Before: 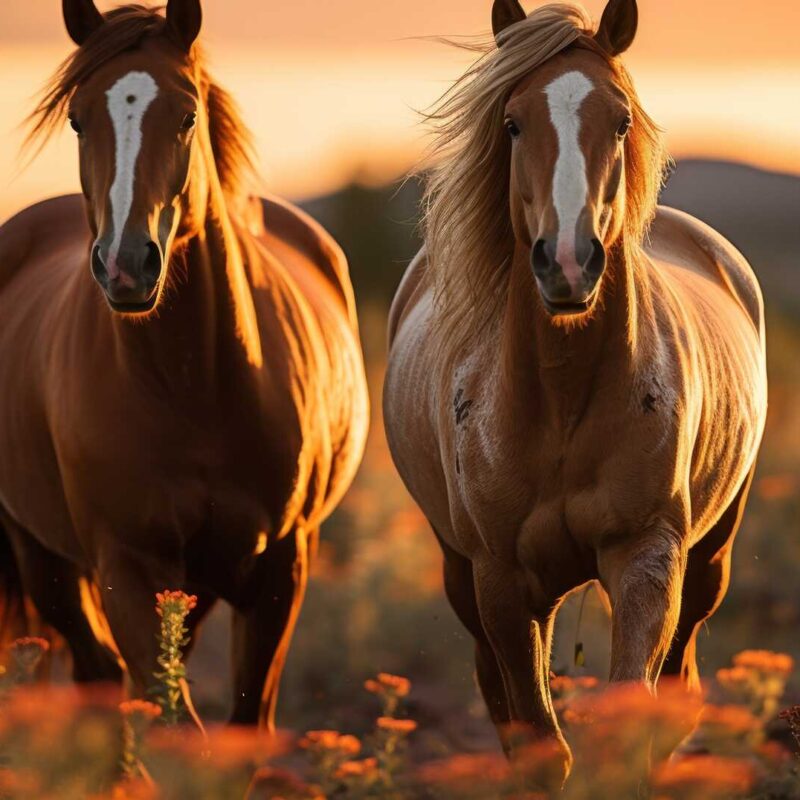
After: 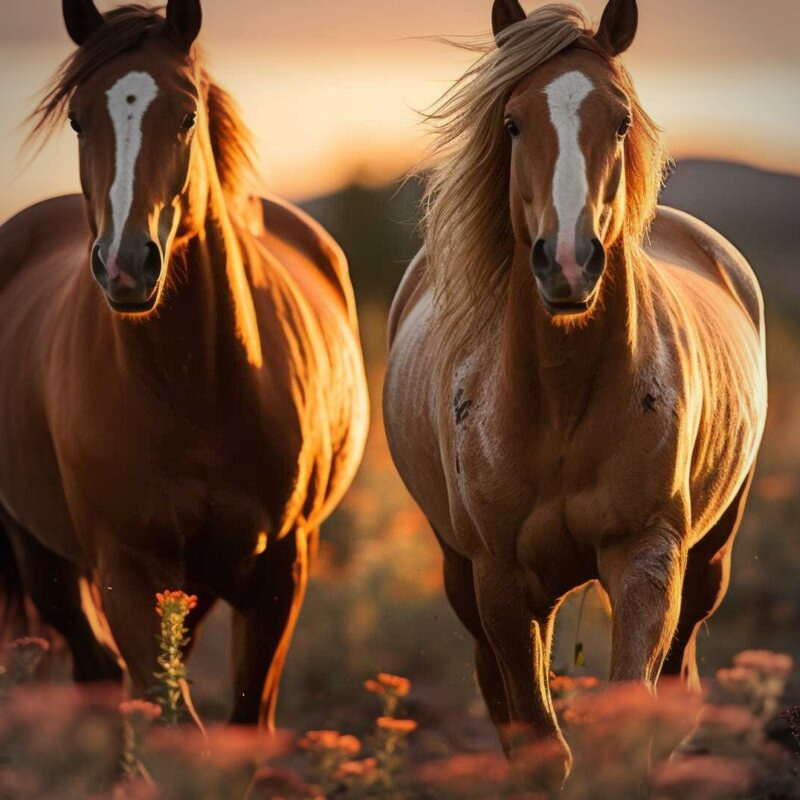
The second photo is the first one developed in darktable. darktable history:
vignetting: on, module defaults
base curve: curves: ch0 [(0, 0) (0.283, 0.295) (1, 1)], preserve colors none
